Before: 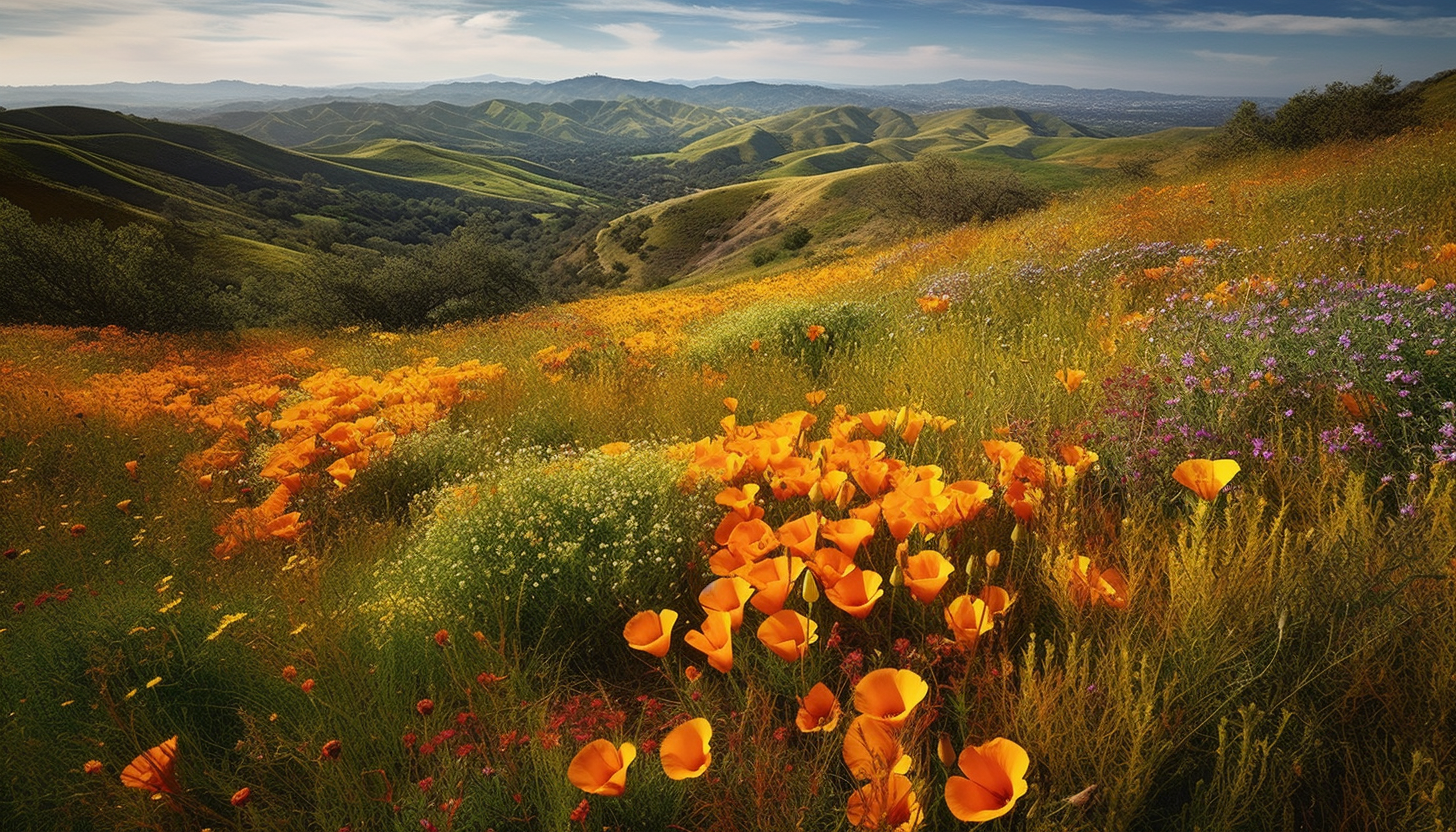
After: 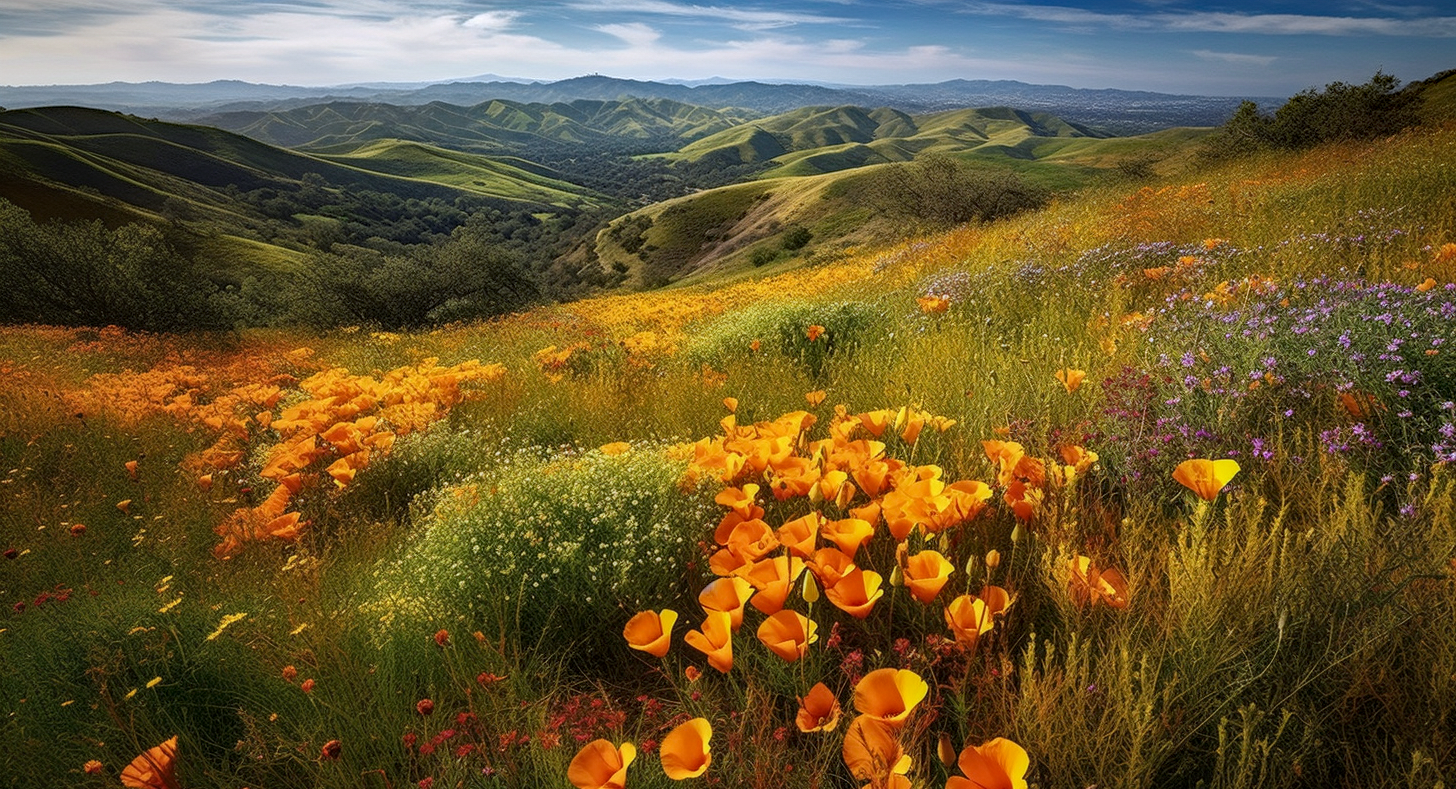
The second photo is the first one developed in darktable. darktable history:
white balance: red 0.954, blue 1.079
haze removal: strength 0.29, distance 0.25, compatibility mode true, adaptive false
crop and rotate: top 0%, bottom 5.097%
local contrast: on, module defaults
